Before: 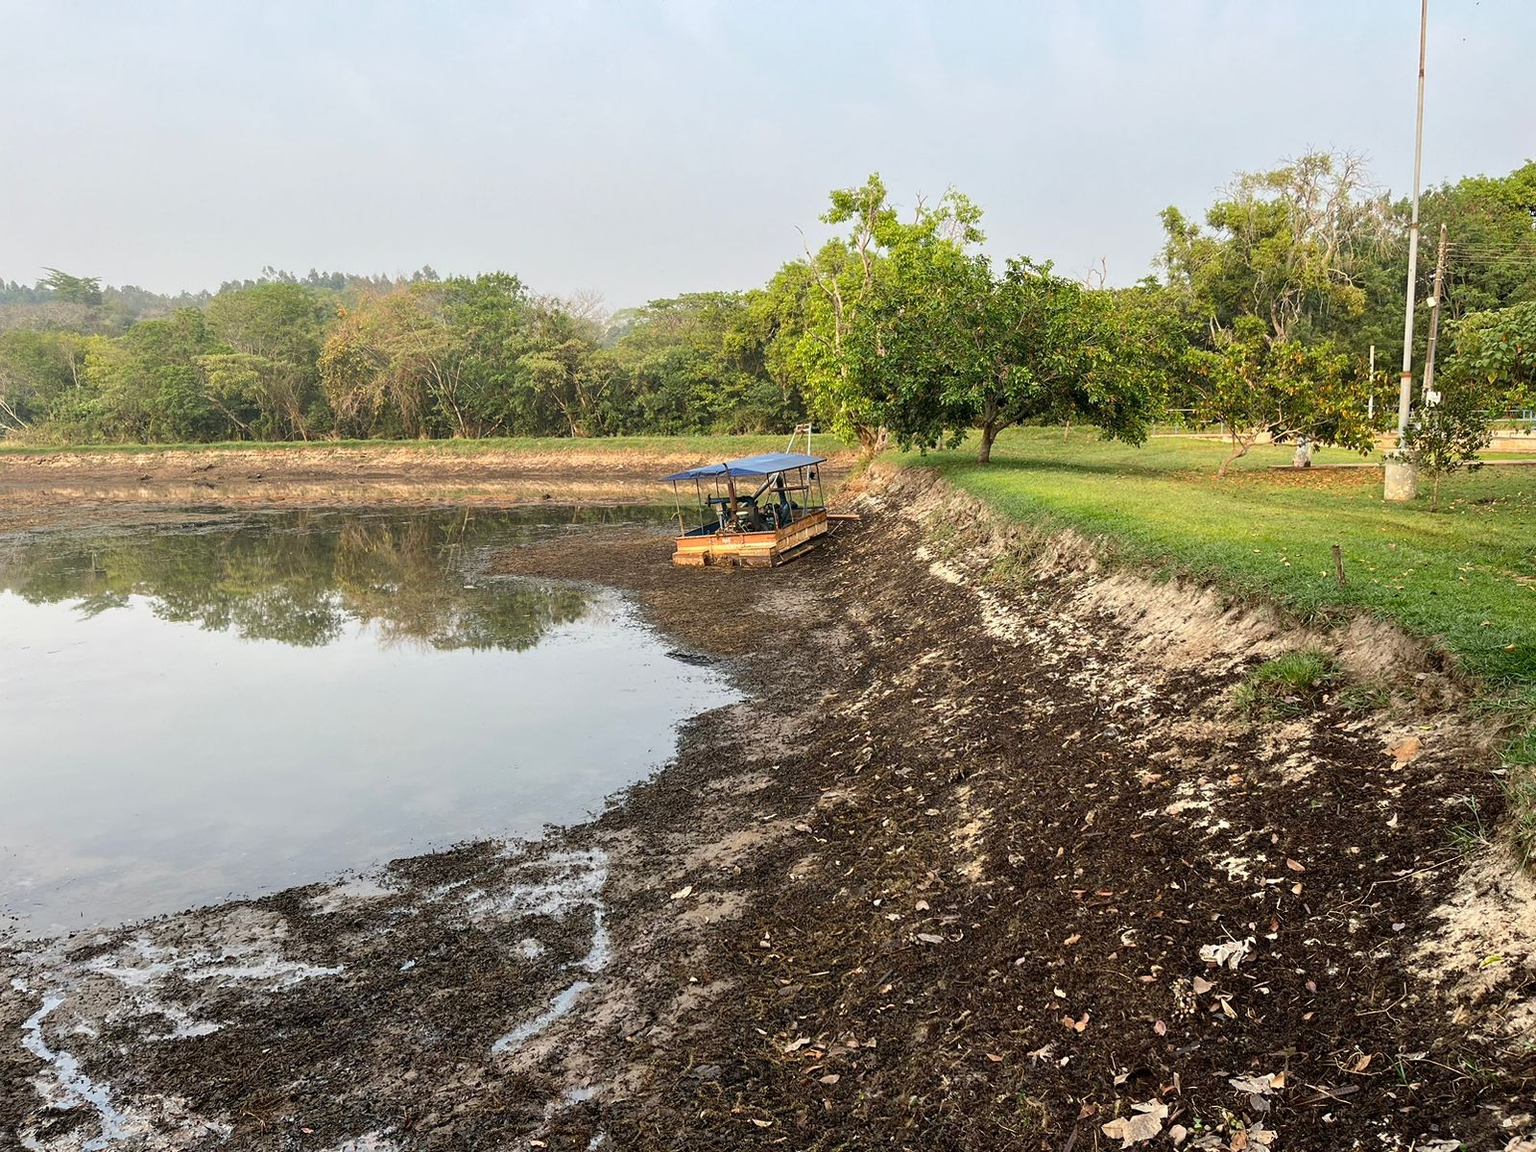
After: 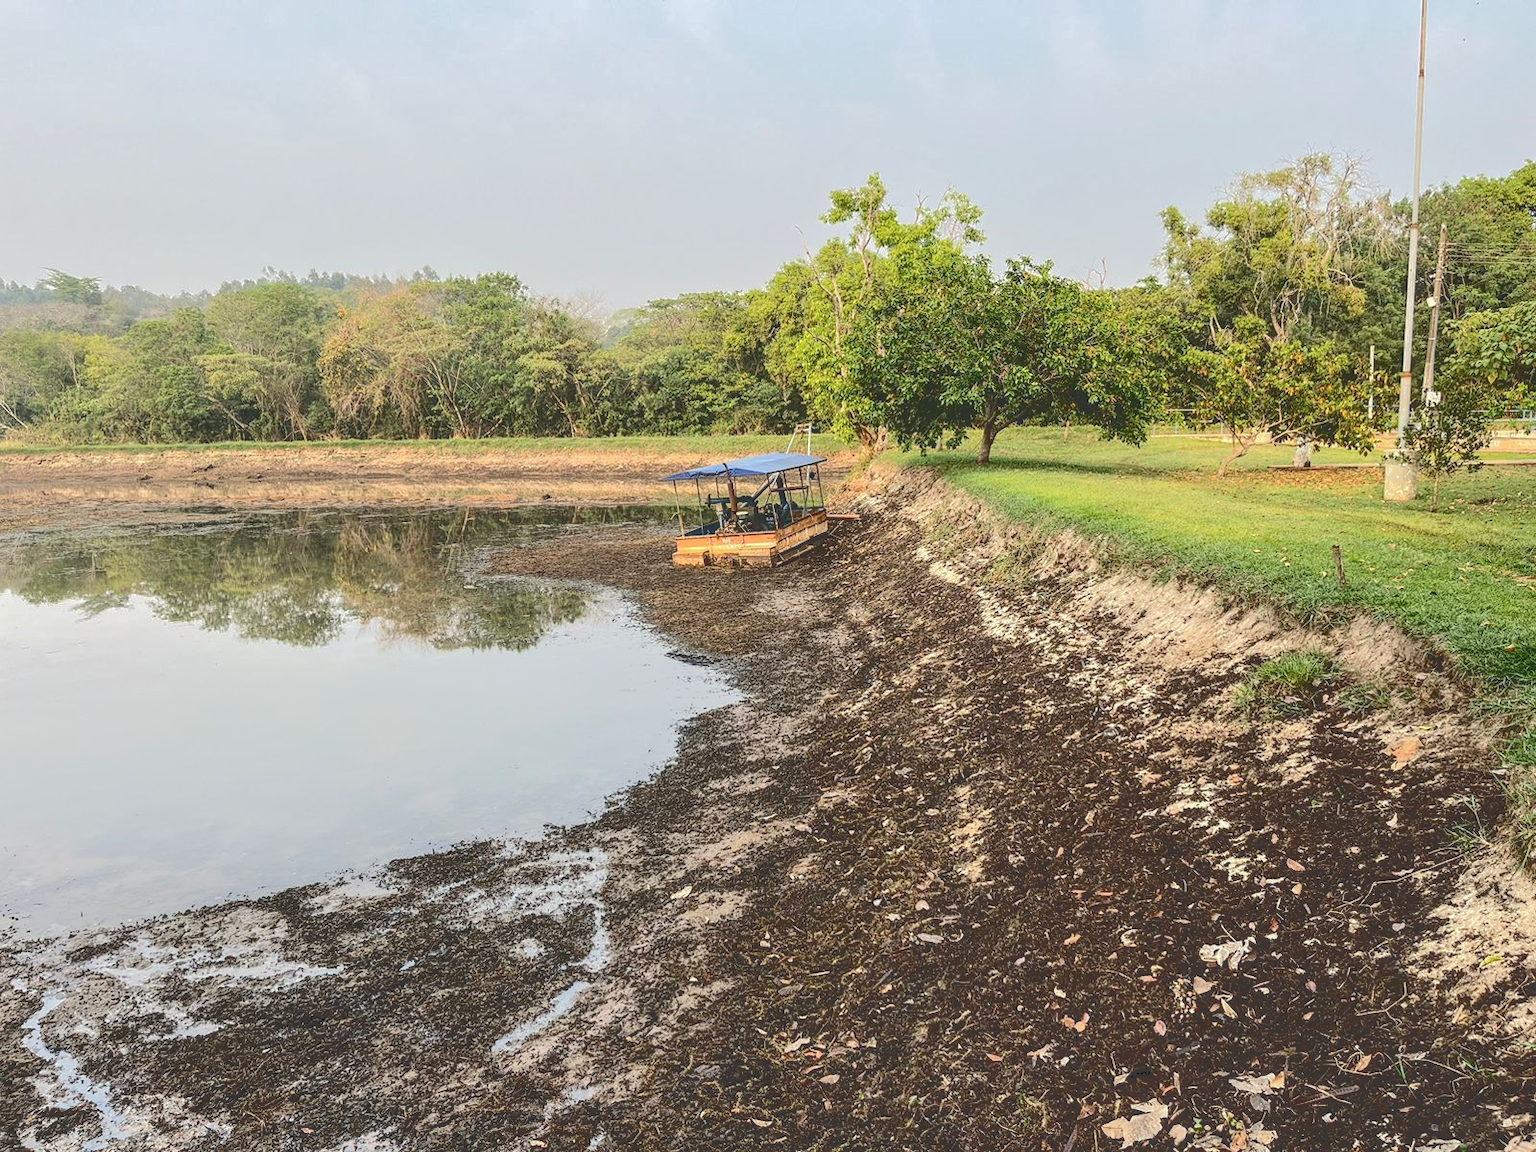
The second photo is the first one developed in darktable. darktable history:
local contrast: on, module defaults
tone curve: curves: ch0 [(0, 0) (0.003, 0.232) (0.011, 0.232) (0.025, 0.232) (0.044, 0.233) (0.069, 0.234) (0.1, 0.237) (0.136, 0.247) (0.177, 0.258) (0.224, 0.283) (0.277, 0.332) (0.335, 0.401) (0.399, 0.483) (0.468, 0.56) (0.543, 0.637) (0.623, 0.706) (0.709, 0.764) (0.801, 0.816) (0.898, 0.859) (1, 1)], color space Lab, independent channels, preserve colors none
